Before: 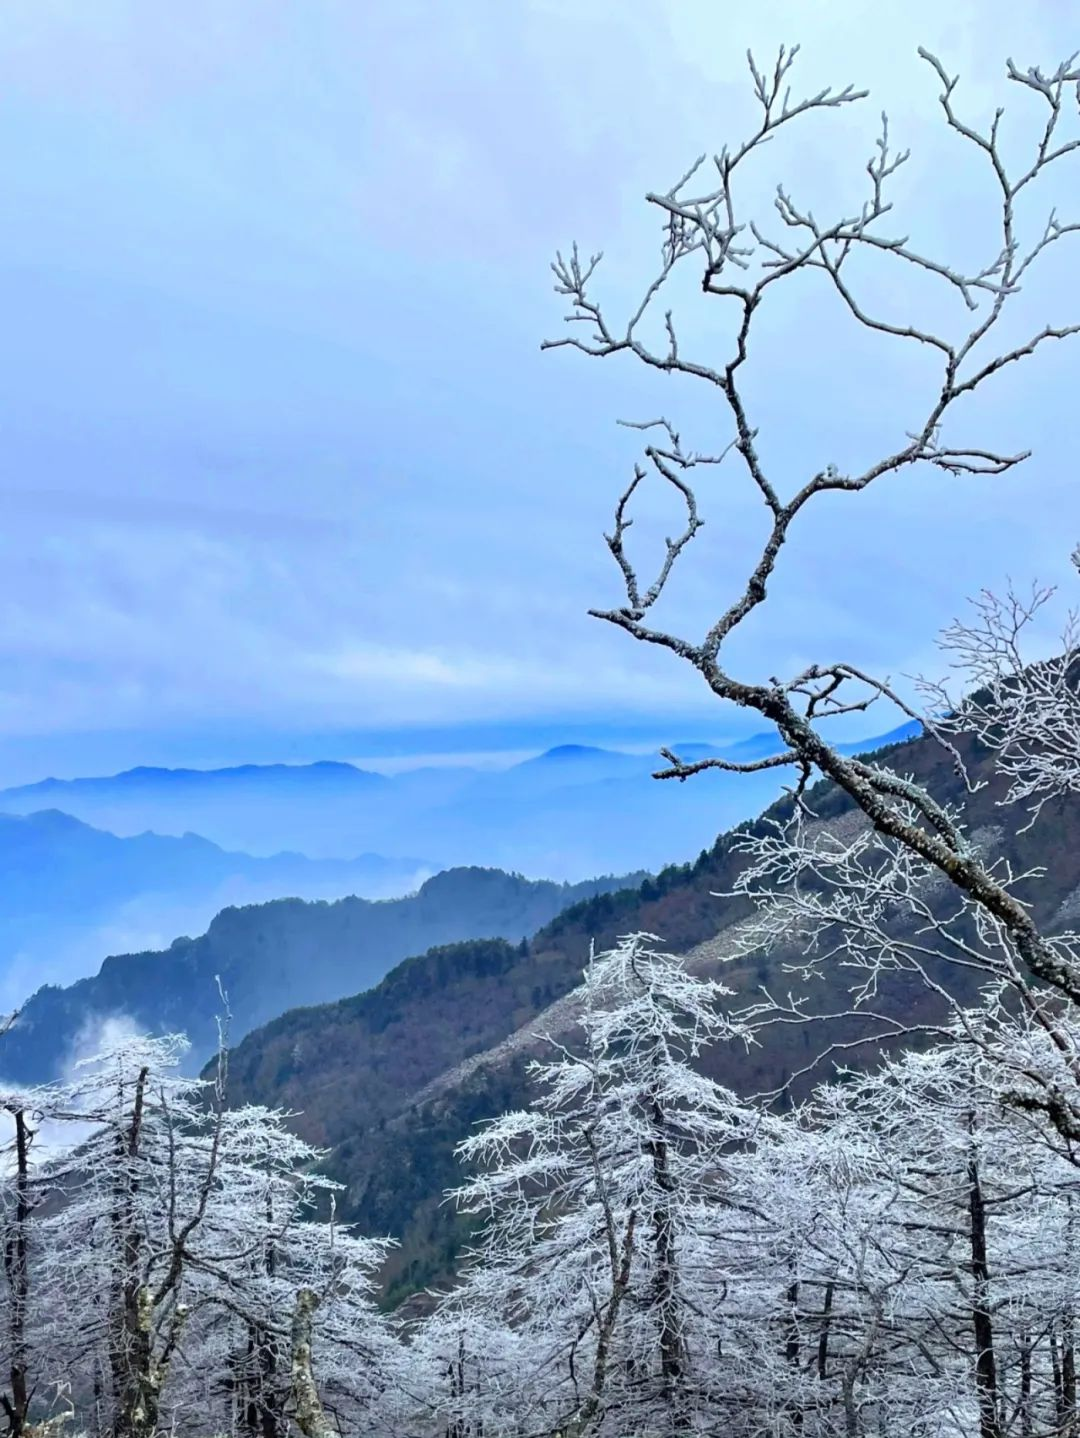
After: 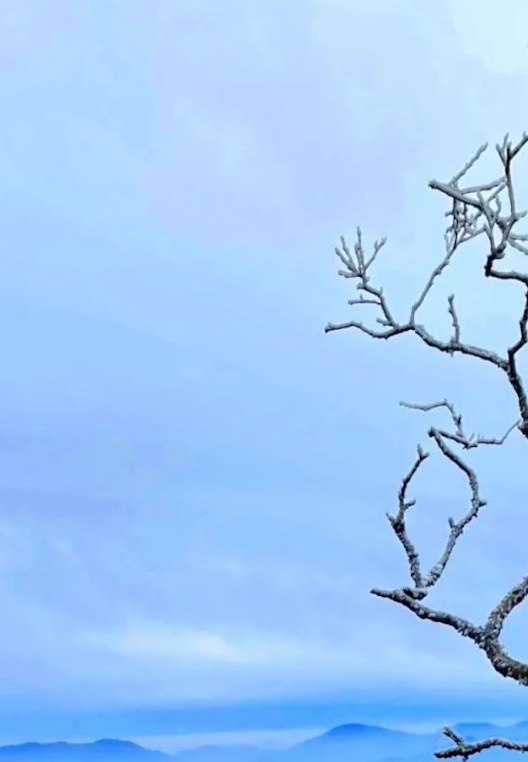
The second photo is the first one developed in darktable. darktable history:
rotate and perspective: rotation 0.226°, lens shift (vertical) -0.042, crop left 0.023, crop right 0.982, crop top 0.006, crop bottom 0.994
crop: left 19.556%, right 30.401%, bottom 46.458%
